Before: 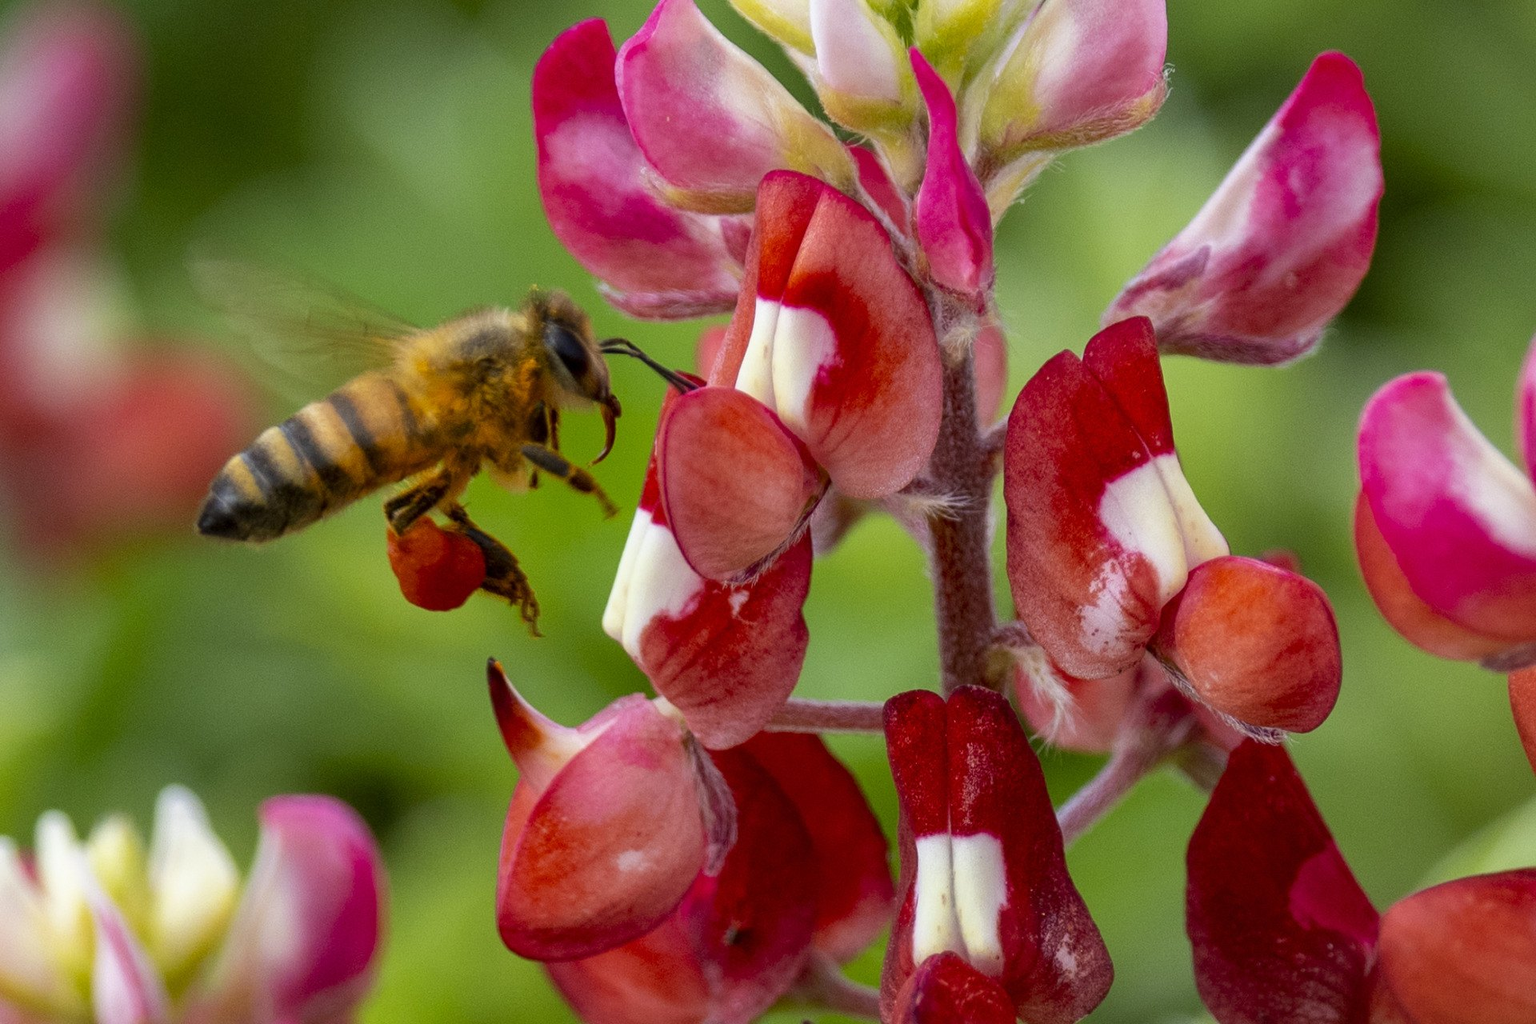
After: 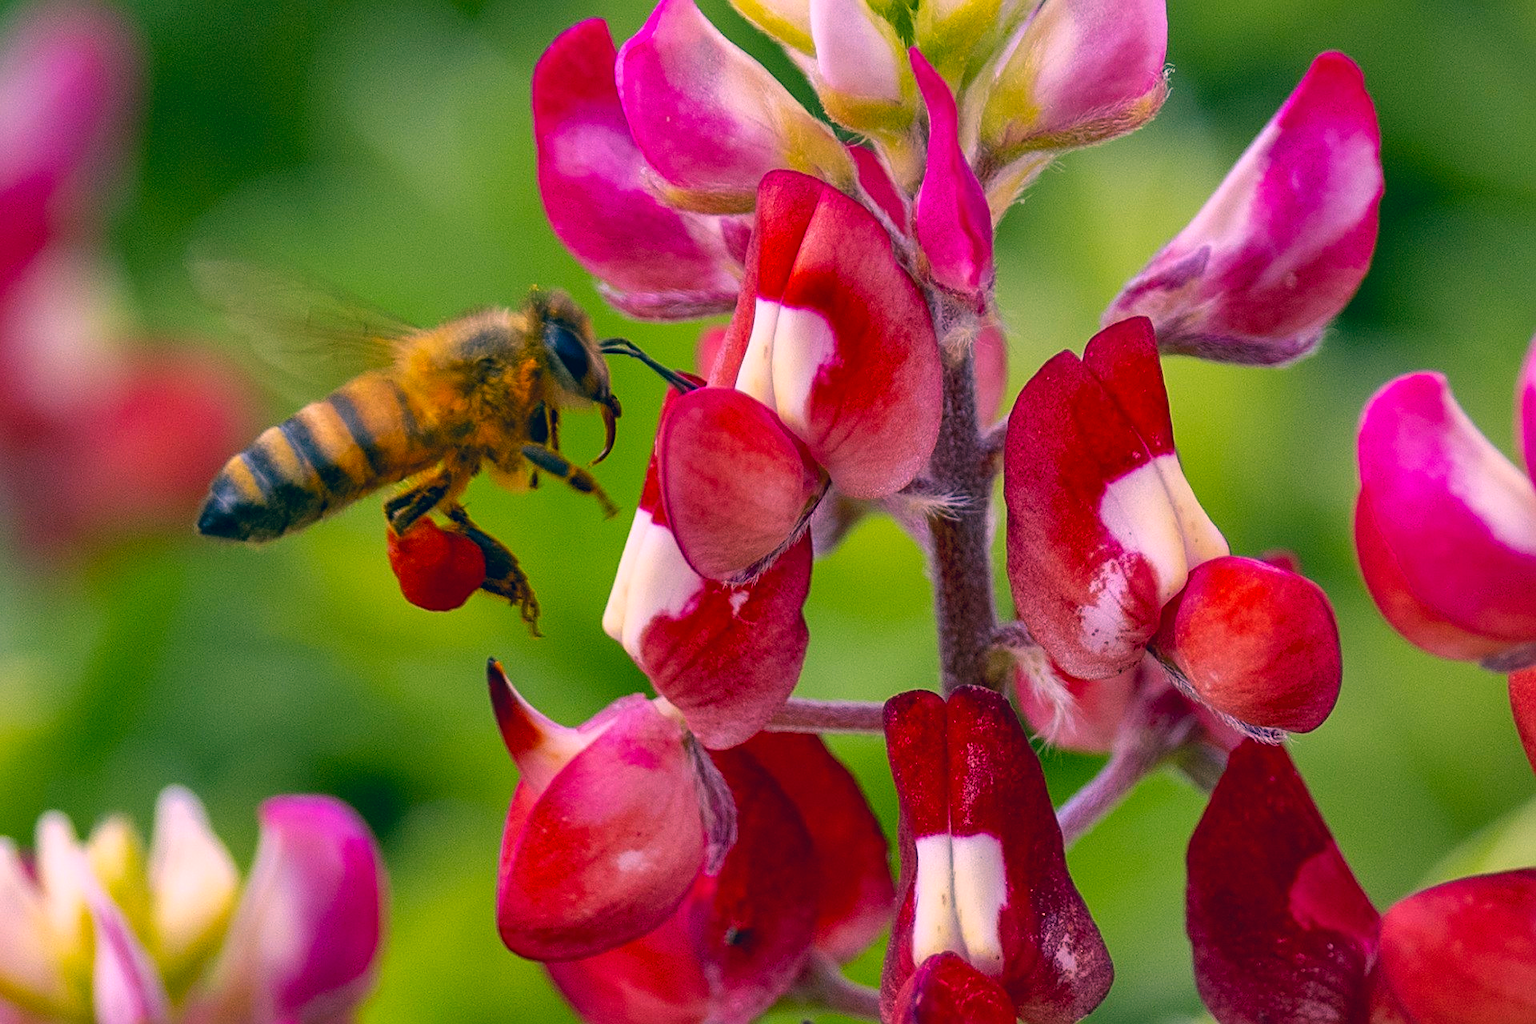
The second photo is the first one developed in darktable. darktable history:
color correction: highlights a* 17.14, highlights b* 0.214, shadows a* -14.66, shadows b* -13.94, saturation 1.47
sharpen: on, module defaults
shadows and highlights: white point adjustment 0.069, soften with gaussian
